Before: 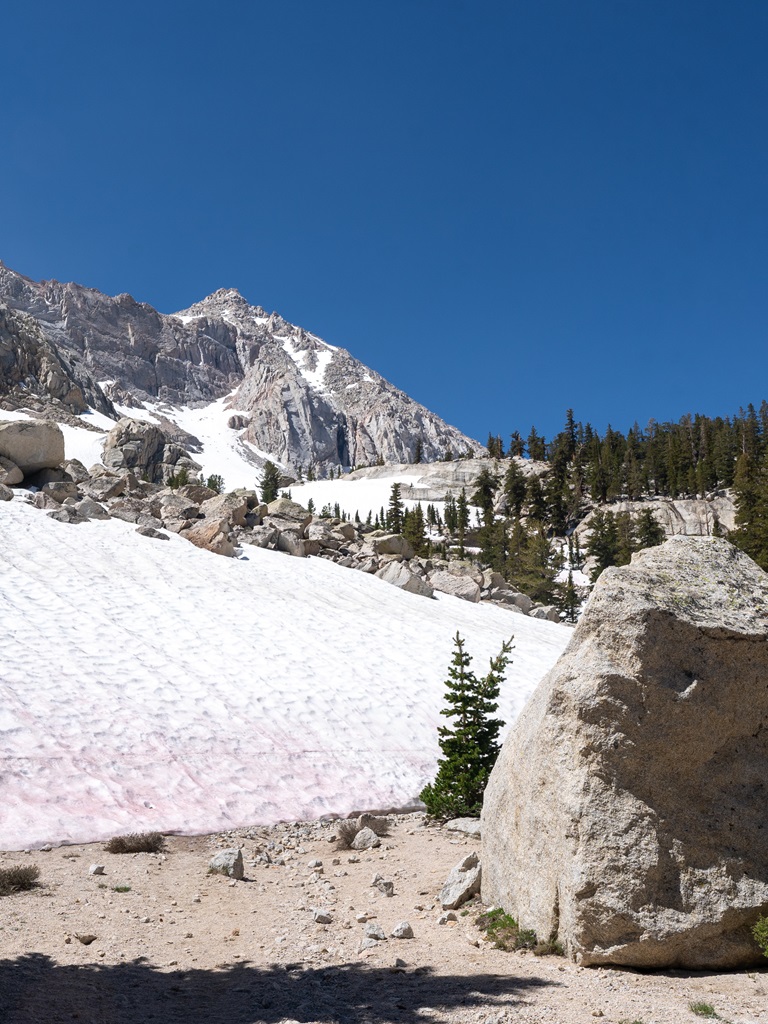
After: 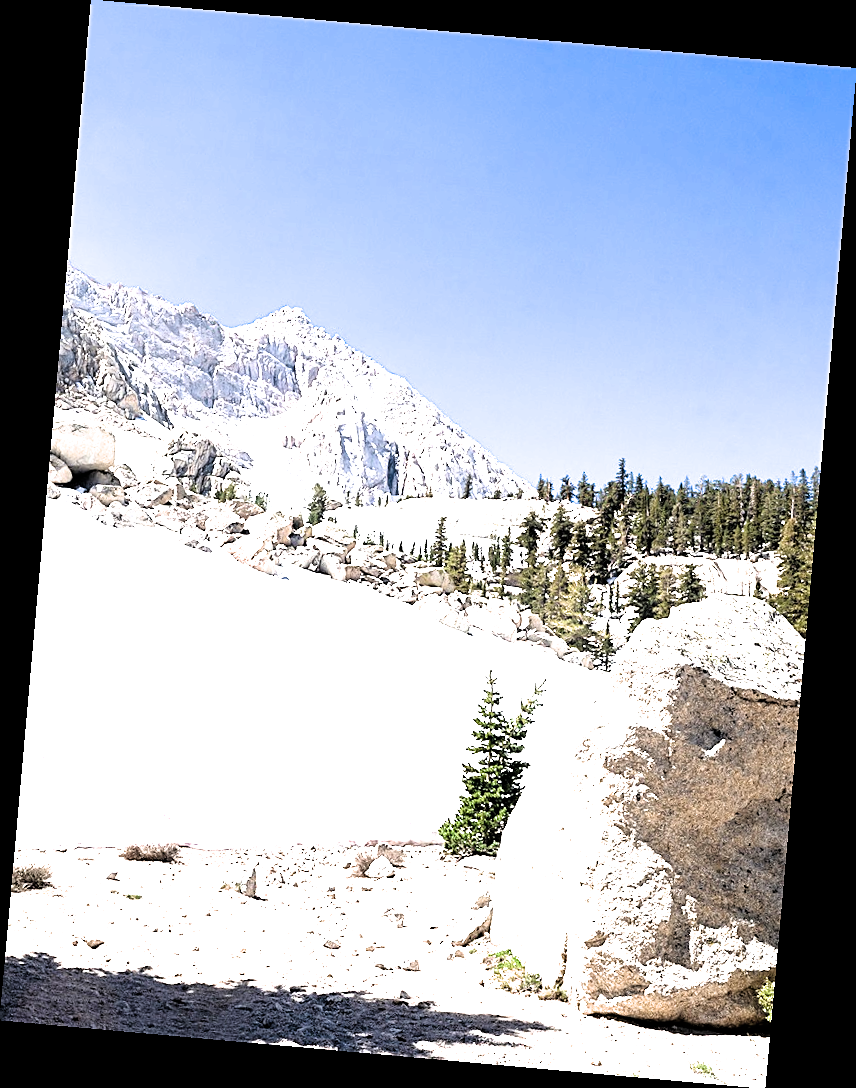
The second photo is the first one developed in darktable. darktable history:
sharpen: on, module defaults
exposure: exposure 2.207 EV, compensate highlight preservation false
filmic rgb: black relative exposure -3.63 EV, white relative exposure 2.16 EV, hardness 3.62
rotate and perspective: rotation 5.12°, automatic cropping off
